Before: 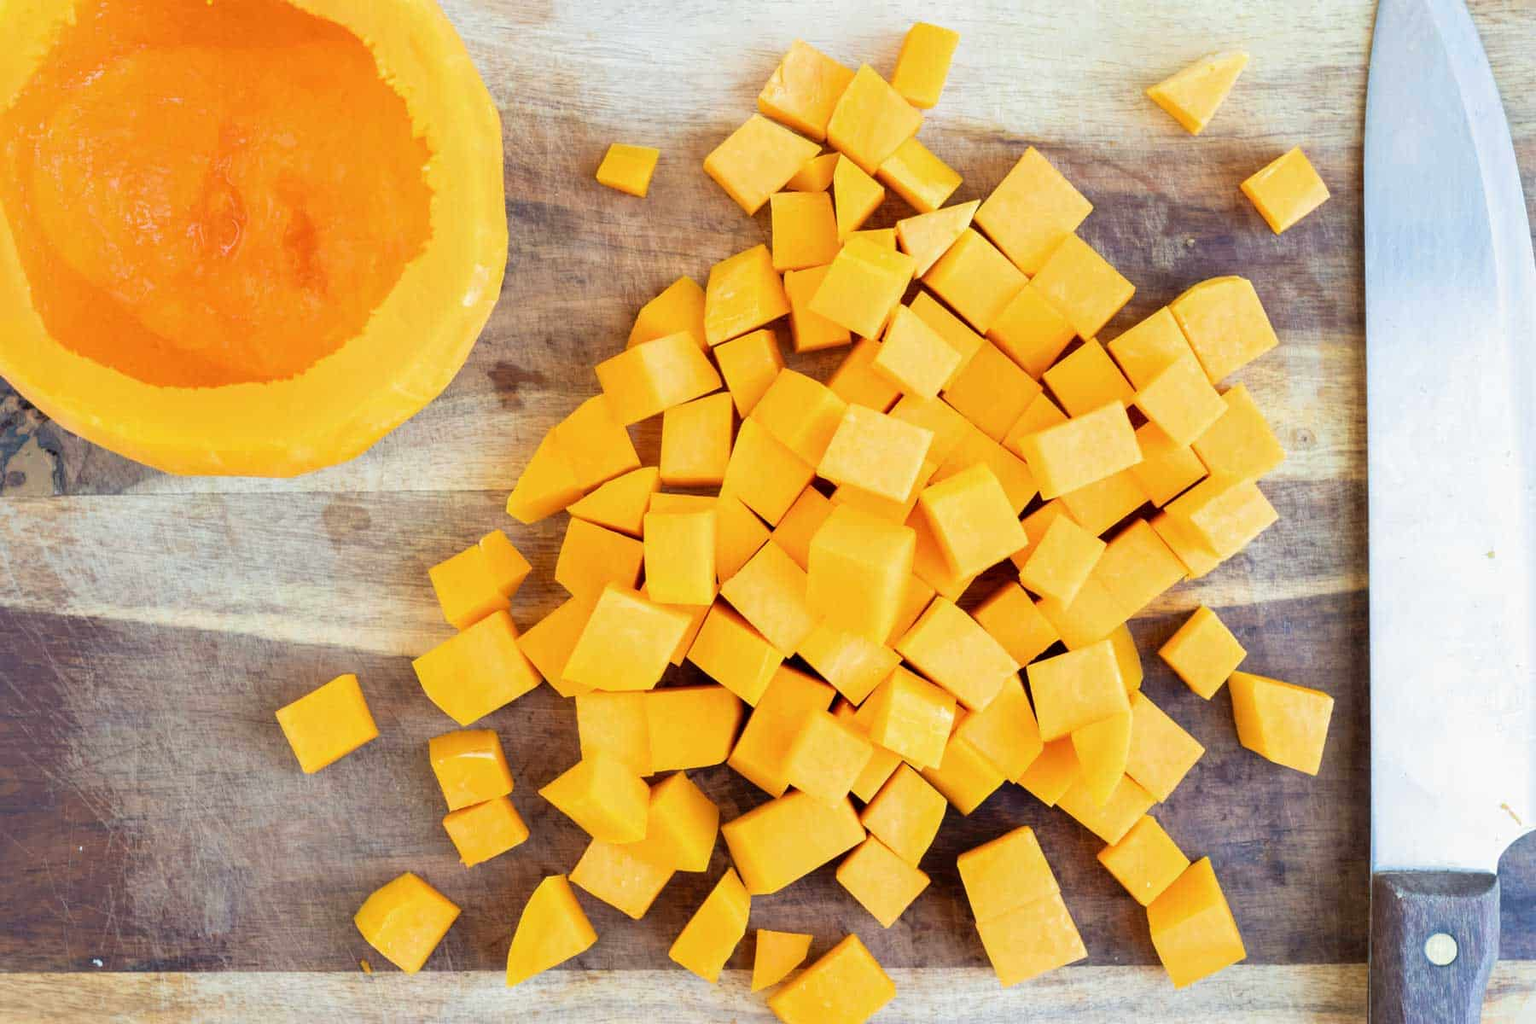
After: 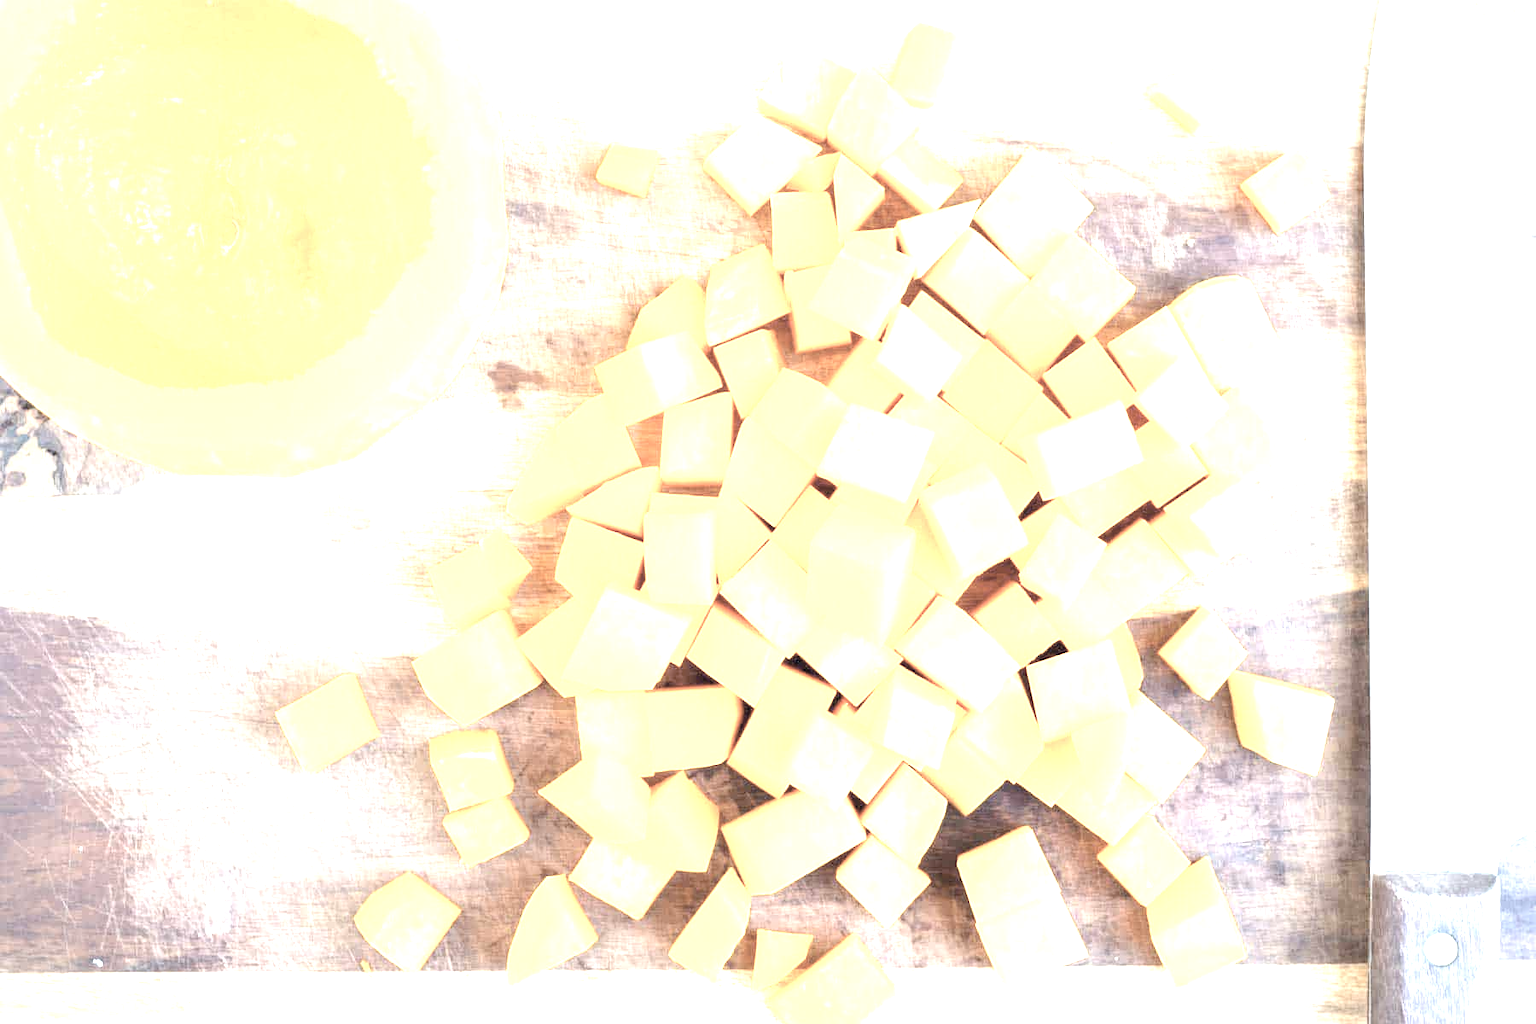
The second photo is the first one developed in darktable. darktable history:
exposure: exposure 2.262 EV, compensate highlight preservation false
contrast brightness saturation: brightness 0.185, saturation -0.503
vignetting: fall-off start 100.56%, fall-off radius 71.13%, width/height ratio 1.173
